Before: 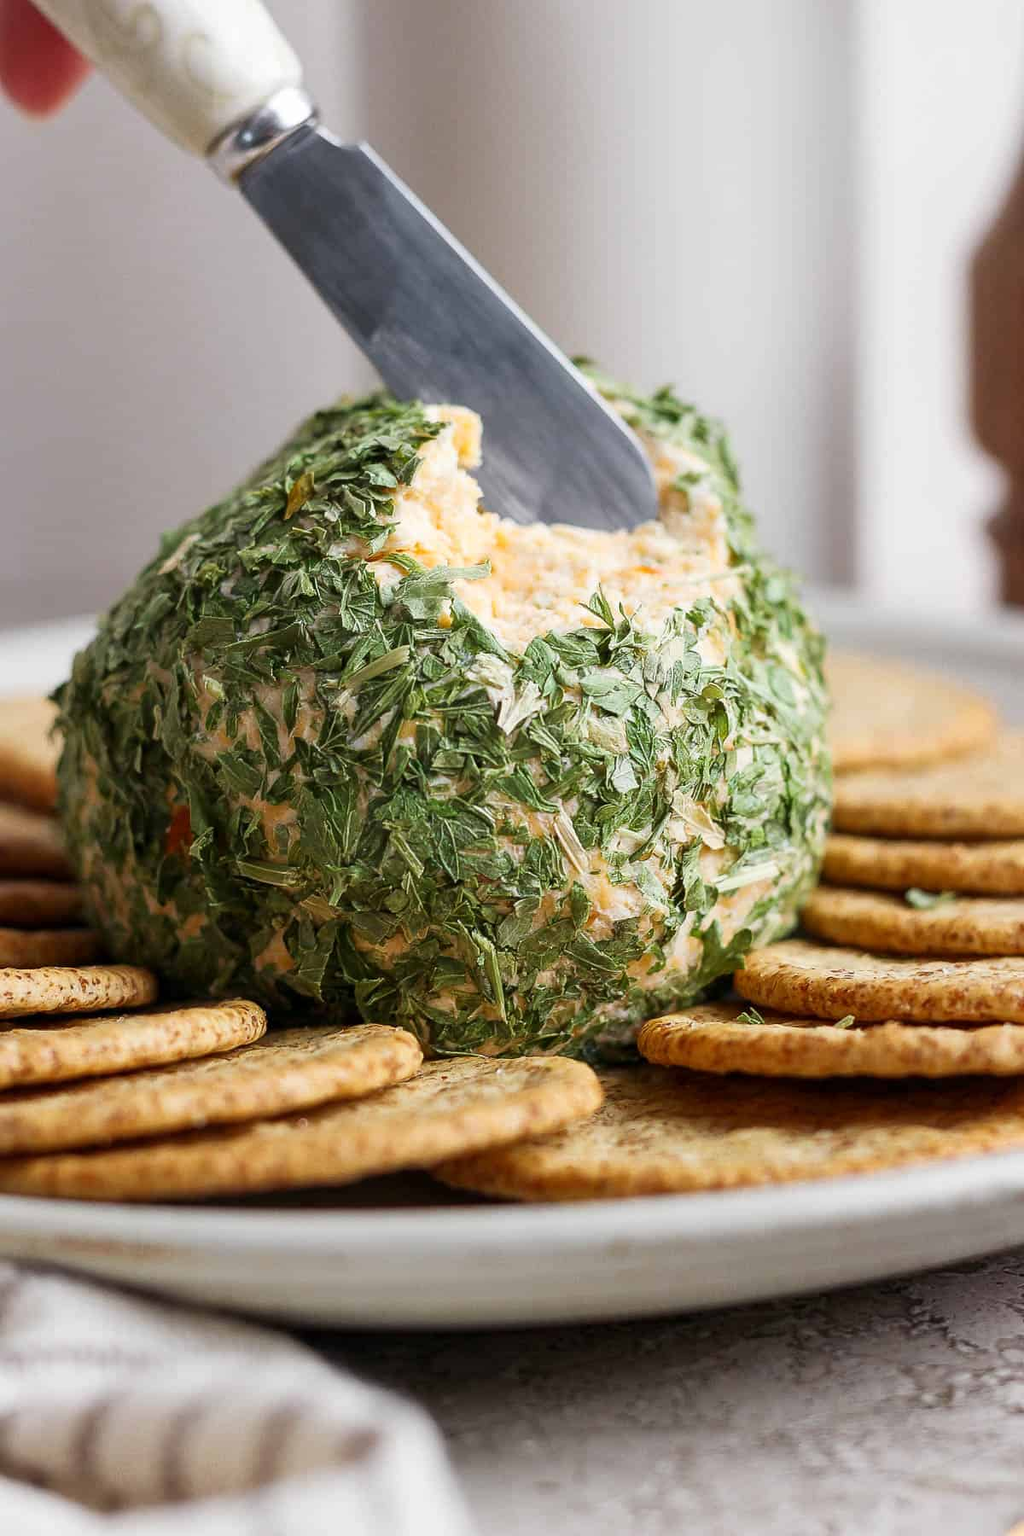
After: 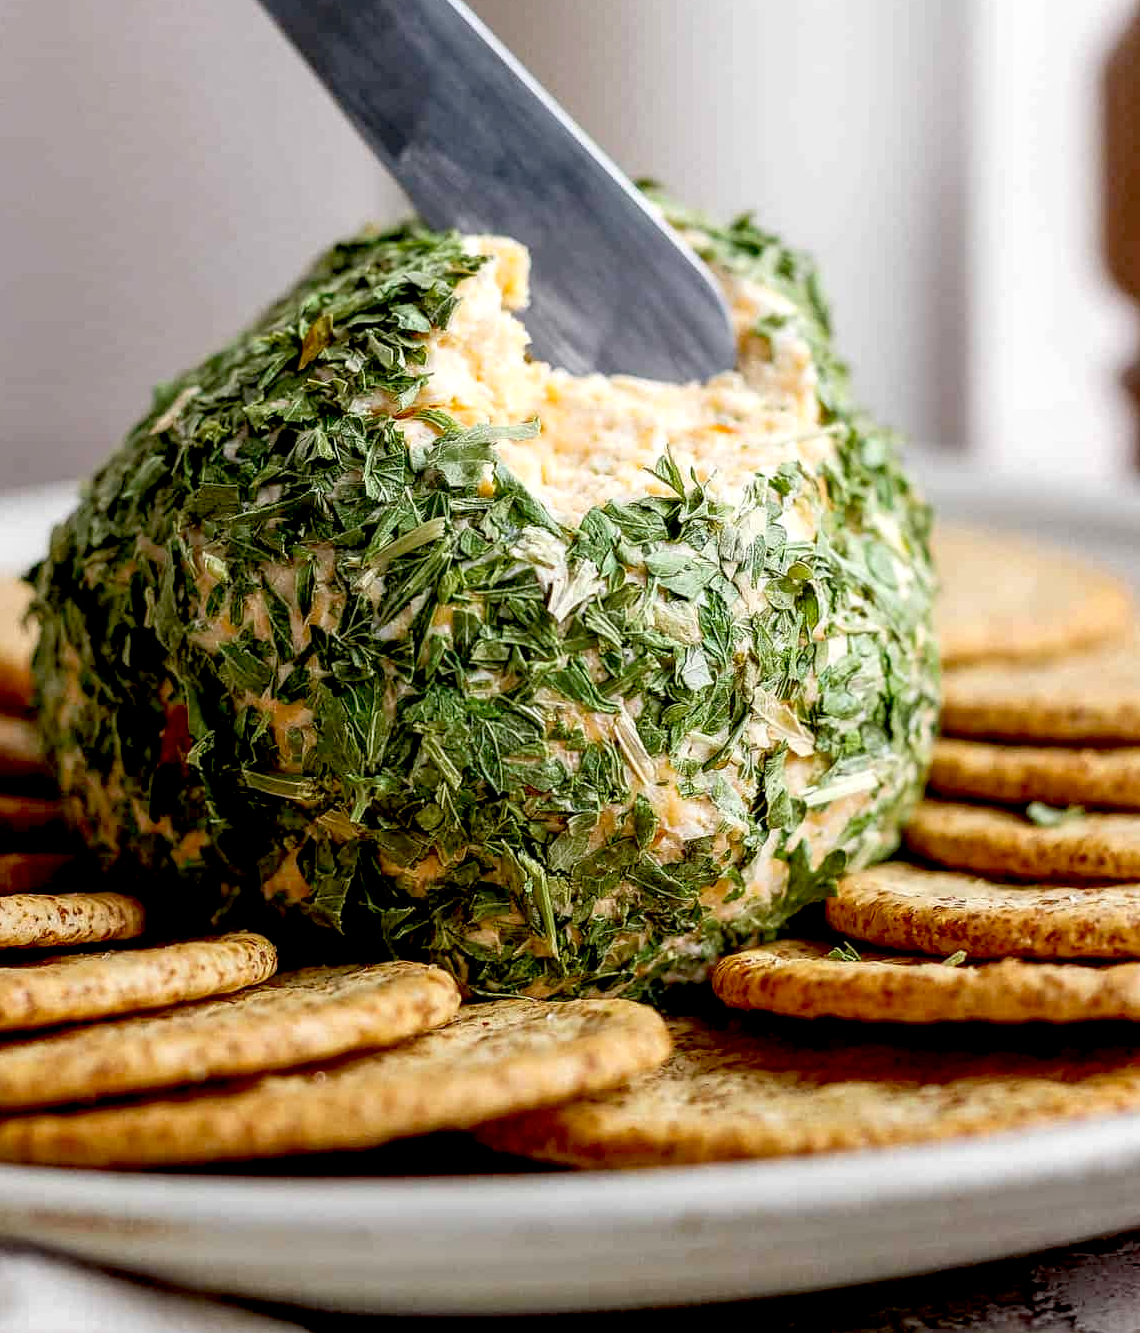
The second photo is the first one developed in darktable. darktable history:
exposure: black level correction 0.025, exposure 0.182 EV, compensate highlight preservation false
local contrast: on, module defaults
crop and rotate: left 2.991%, top 13.302%, right 1.981%, bottom 12.636%
